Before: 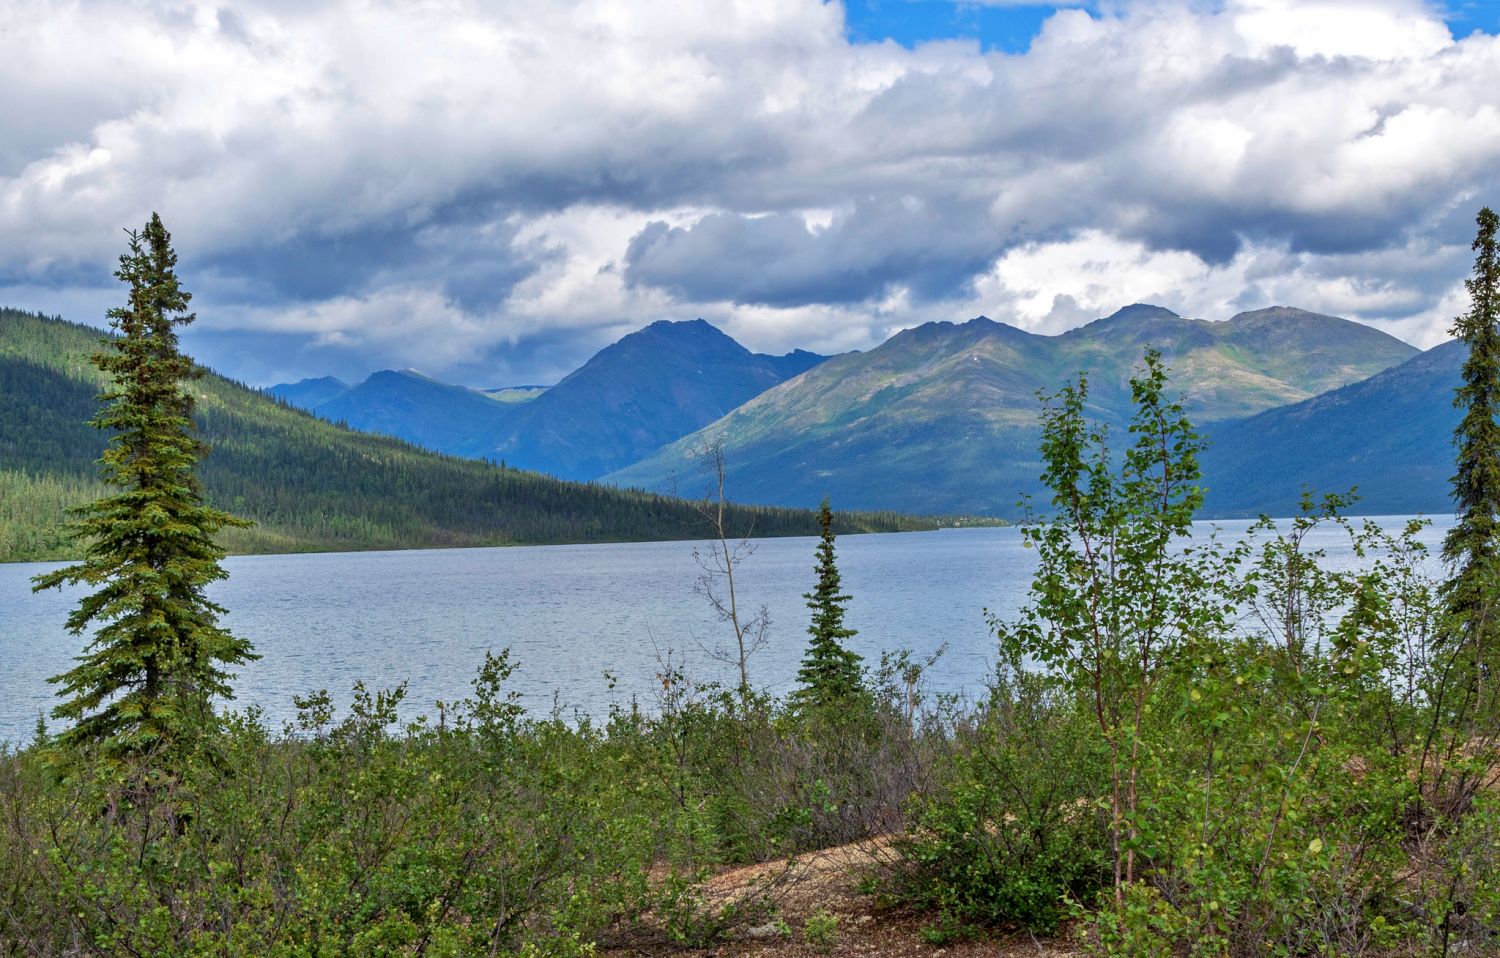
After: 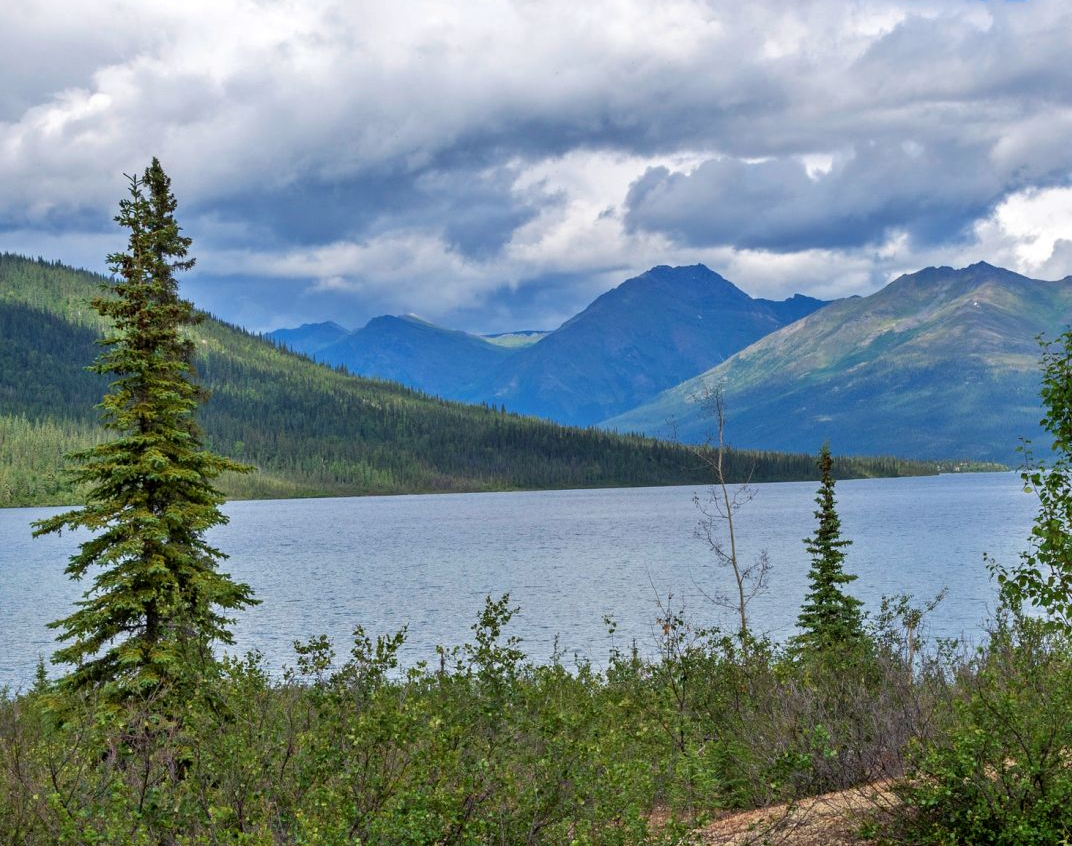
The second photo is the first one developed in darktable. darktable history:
white balance: emerald 1
crop: top 5.803%, right 27.864%, bottom 5.804%
